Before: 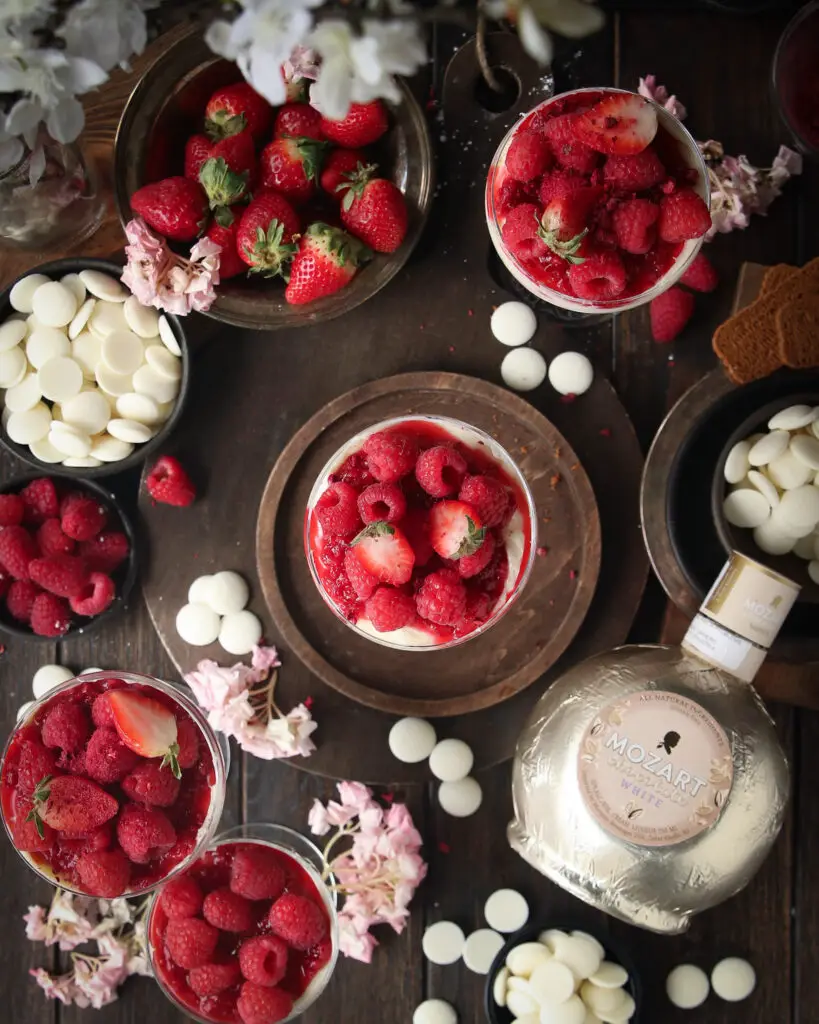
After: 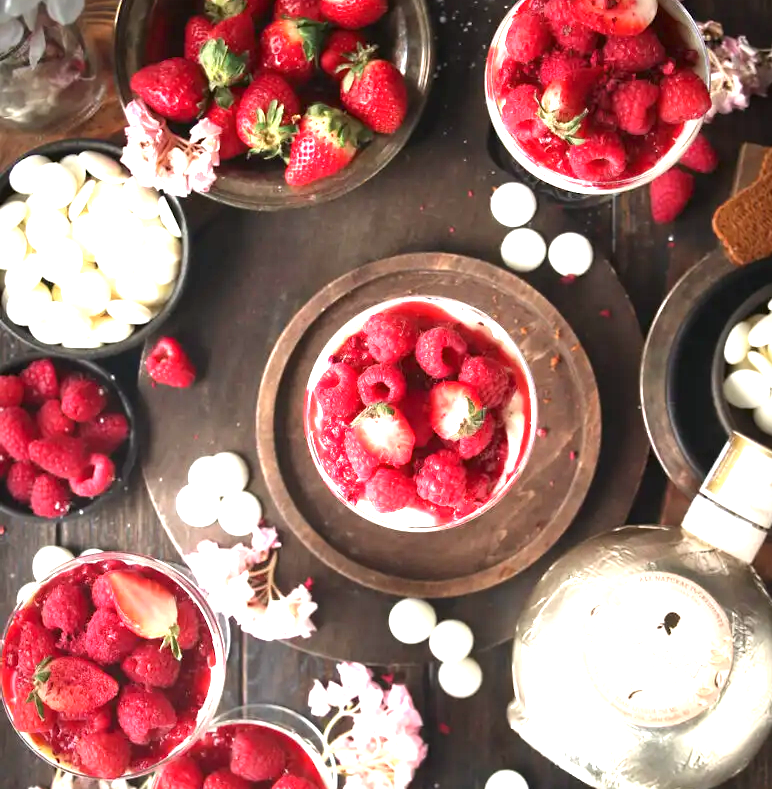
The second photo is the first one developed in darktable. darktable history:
crop and rotate: angle 0.03°, top 11.643%, right 5.651%, bottom 11.189%
exposure: black level correction 0, exposure 1.55 EV, compensate exposure bias true, compensate highlight preservation false
